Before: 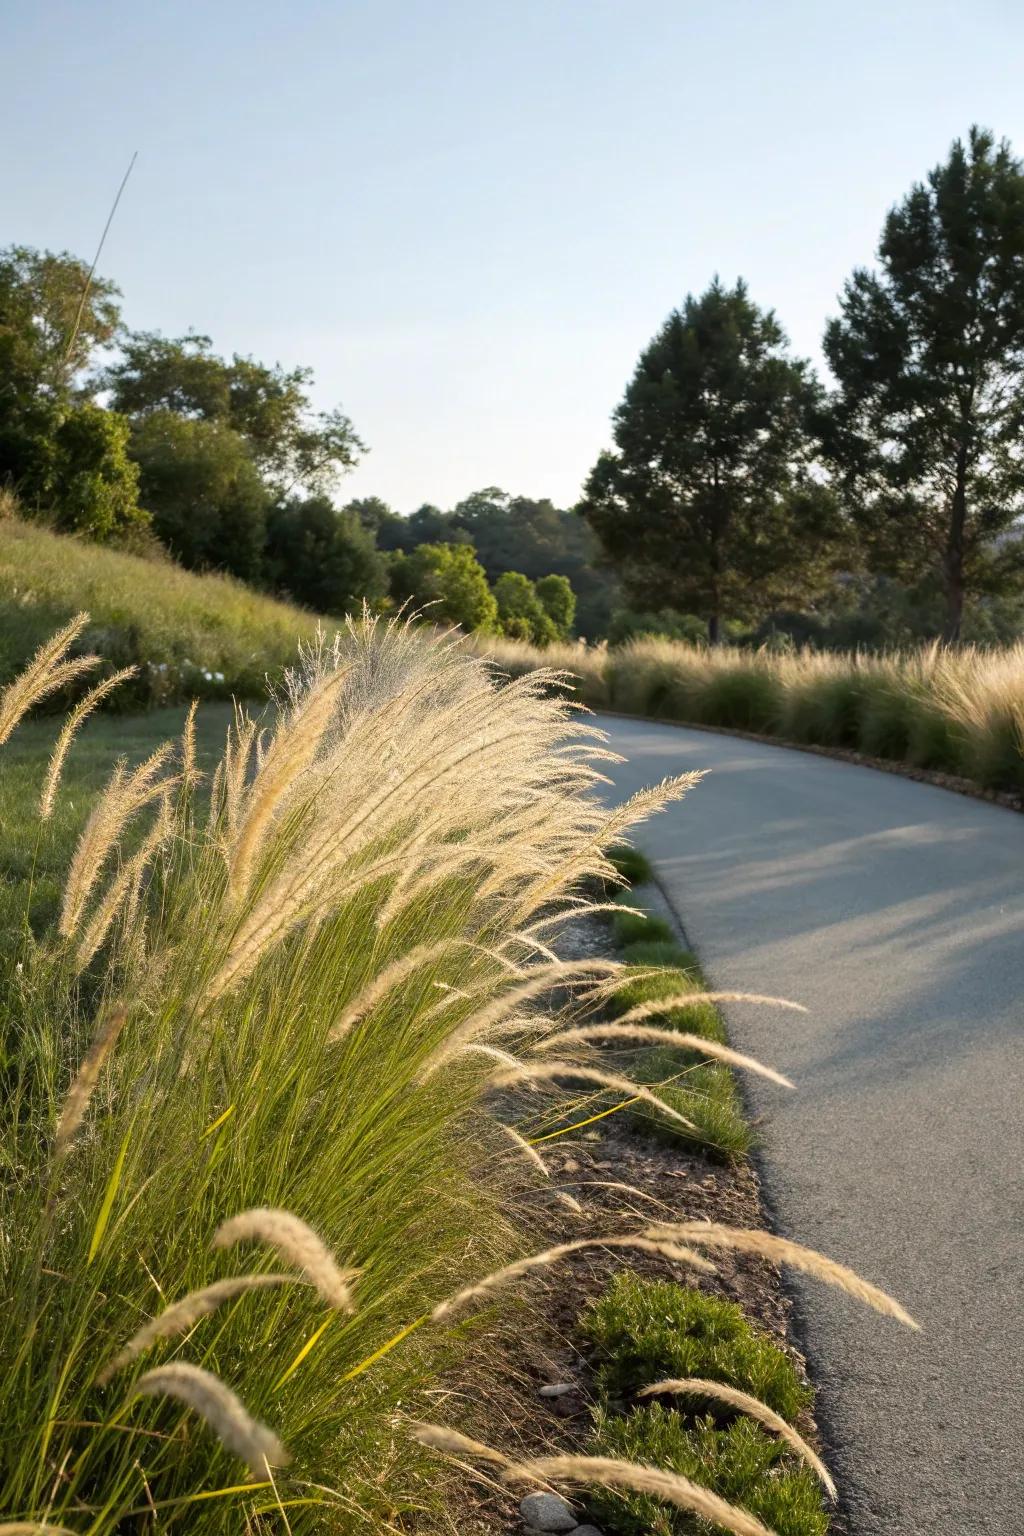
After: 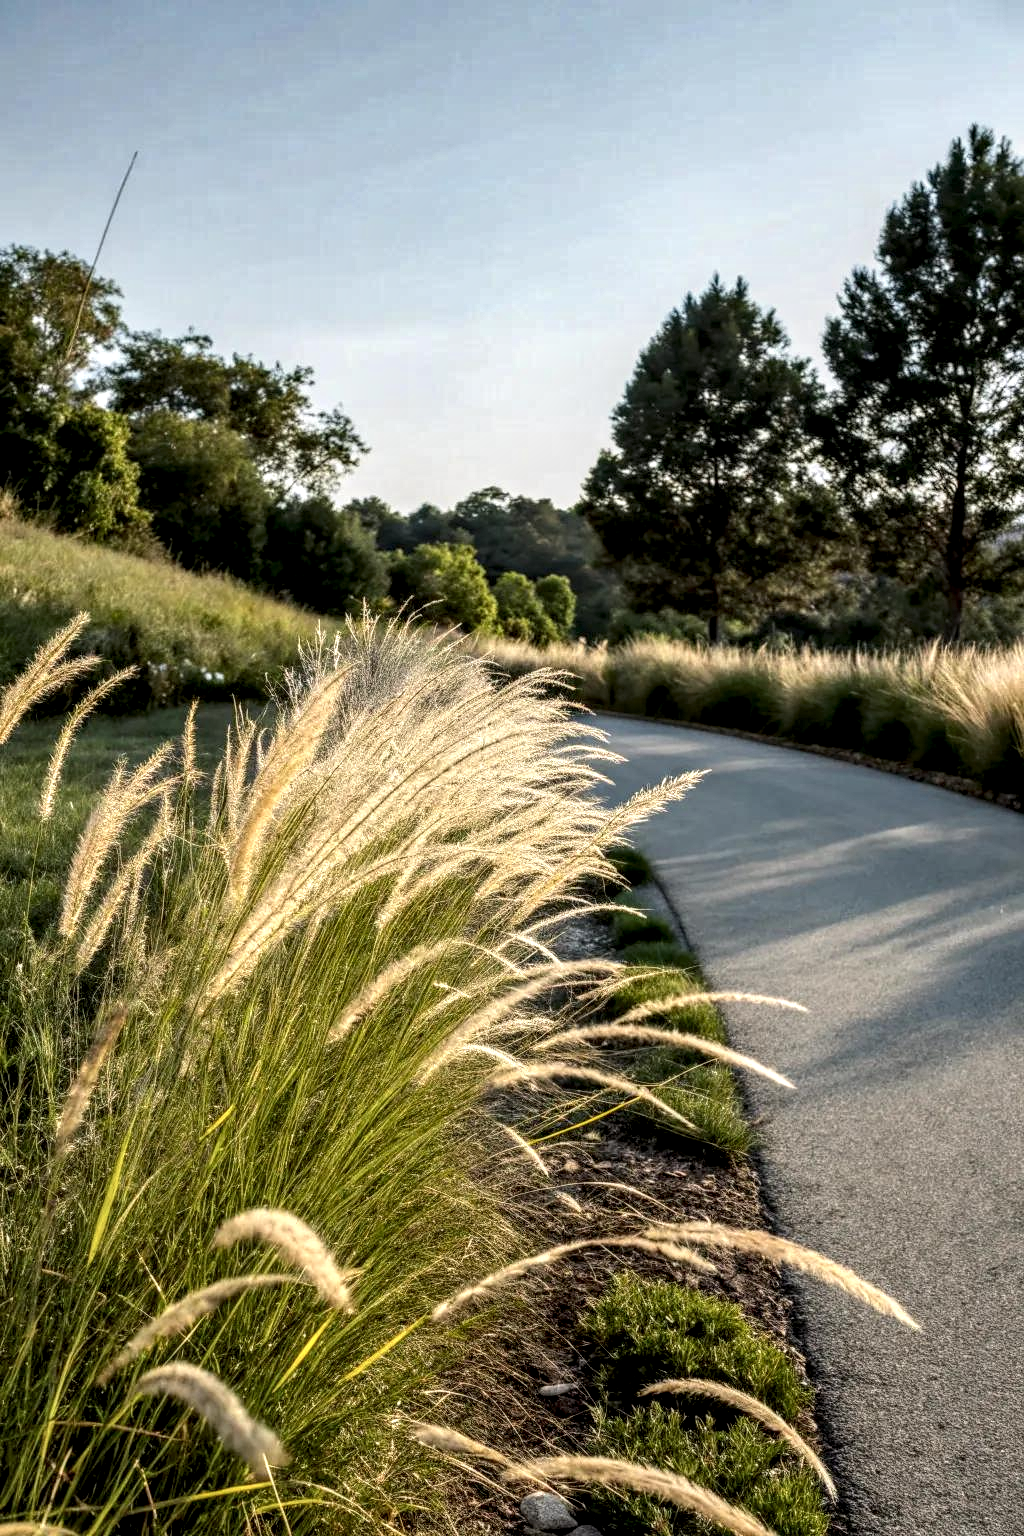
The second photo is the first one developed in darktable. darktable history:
exposure: exposure -0.045 EV, compensate highlight preservation false
local contrast: highlights 19%, detail 186%
shadows and highlights: shadows 43.53, white point adjustment -1.32, highlights color adjustment 52.09%, soften with gaussian
